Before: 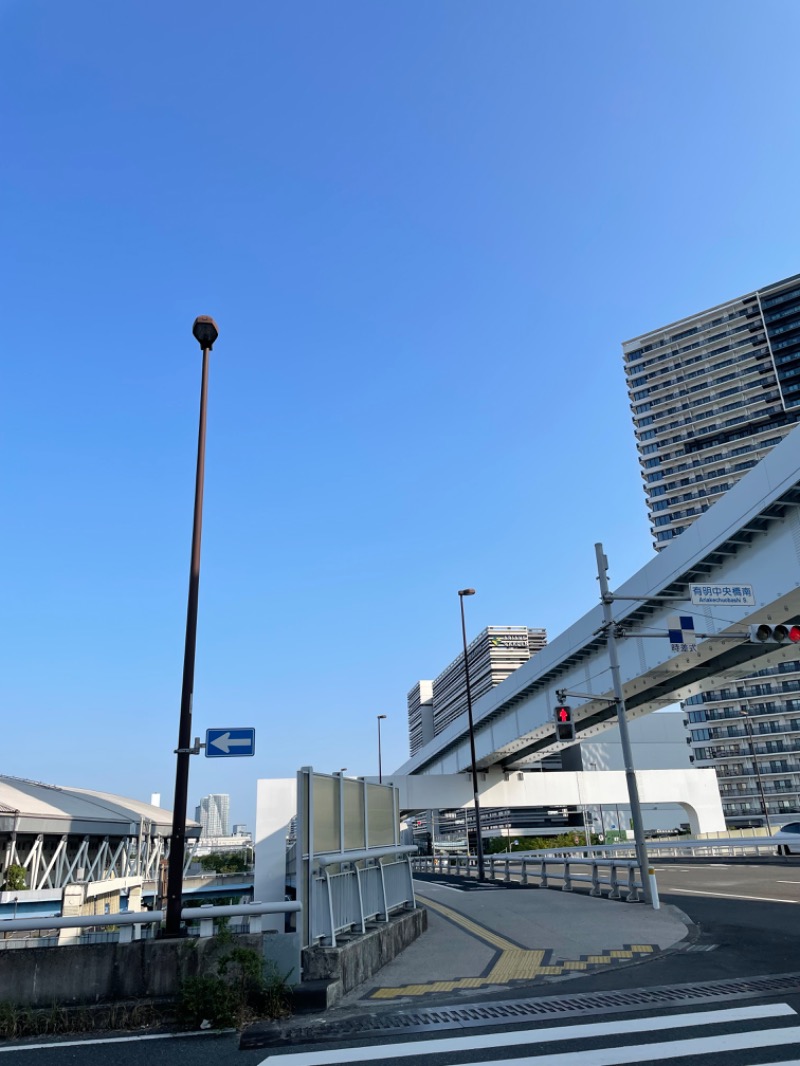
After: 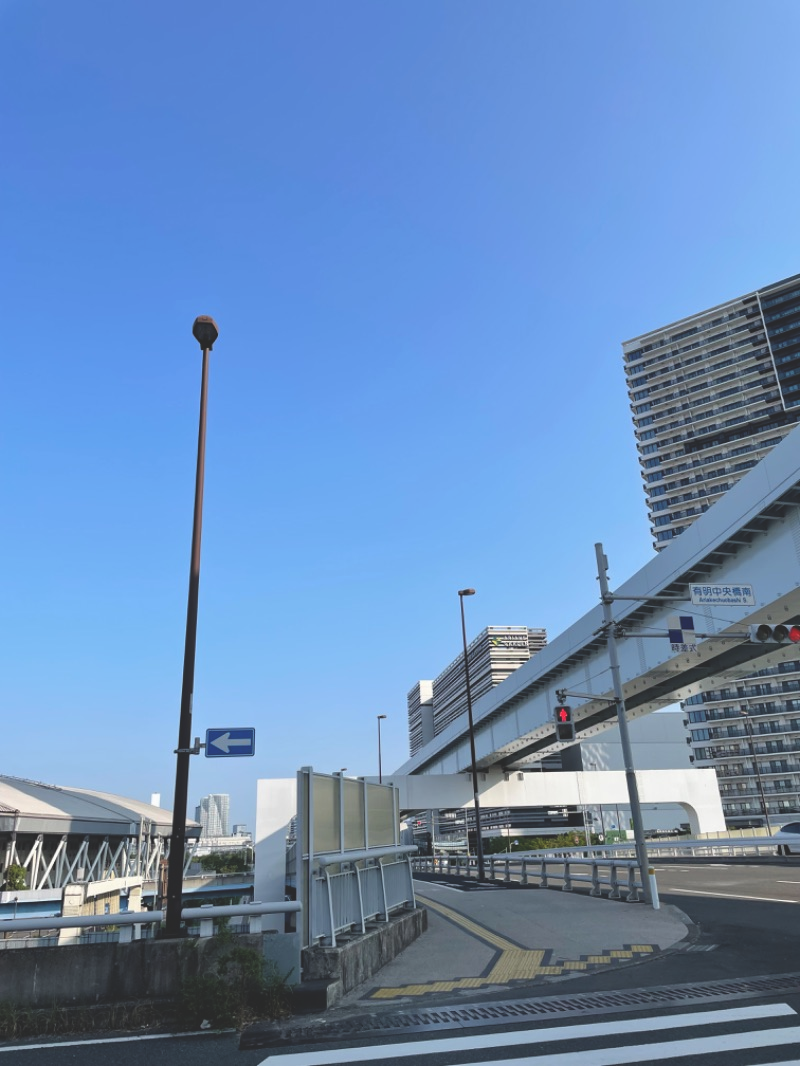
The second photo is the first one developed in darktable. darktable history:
exposure: black level correction -0.022, exposure -0.038 EV, compensate highlight preservation false
